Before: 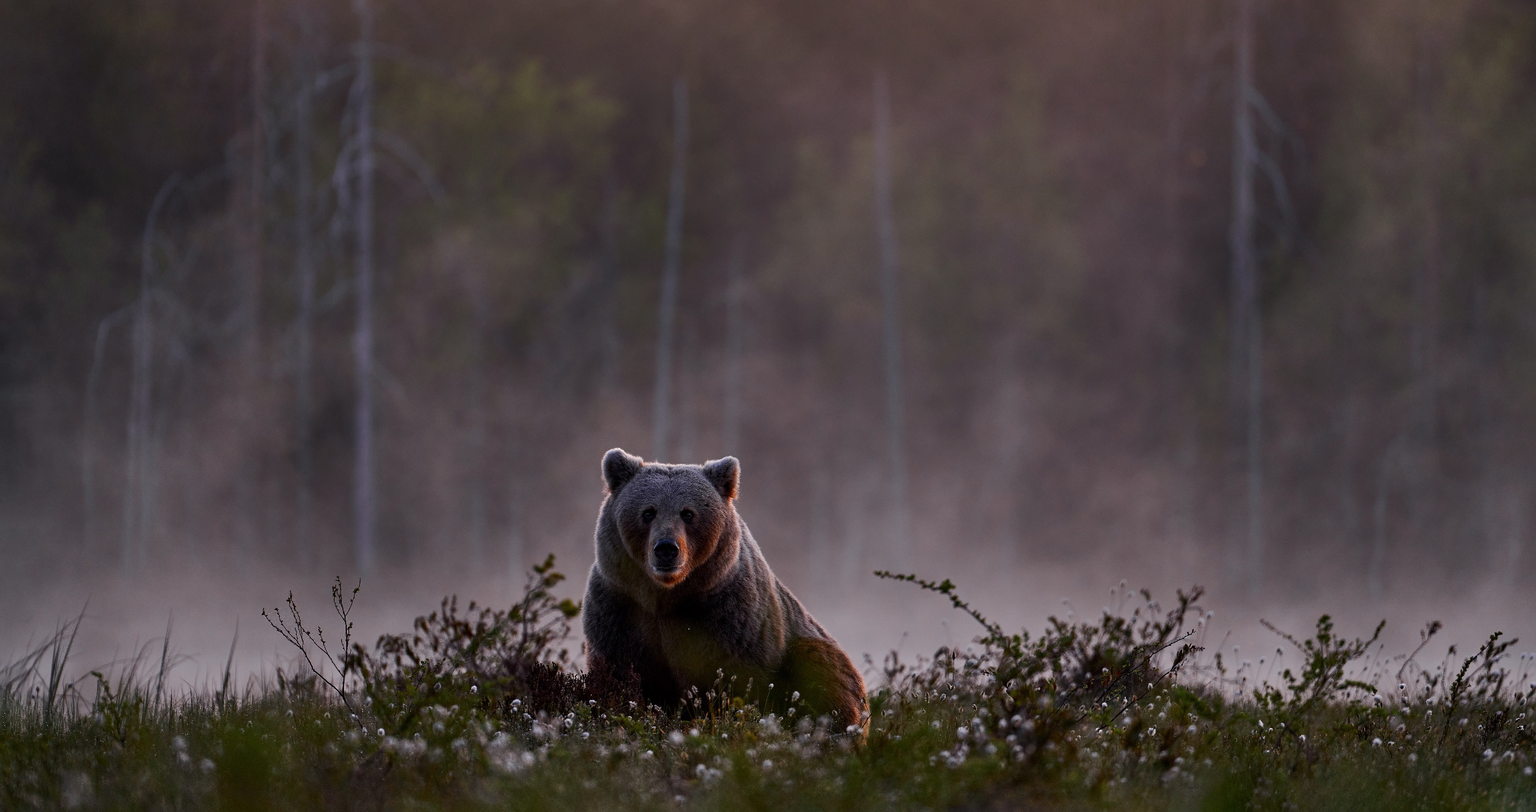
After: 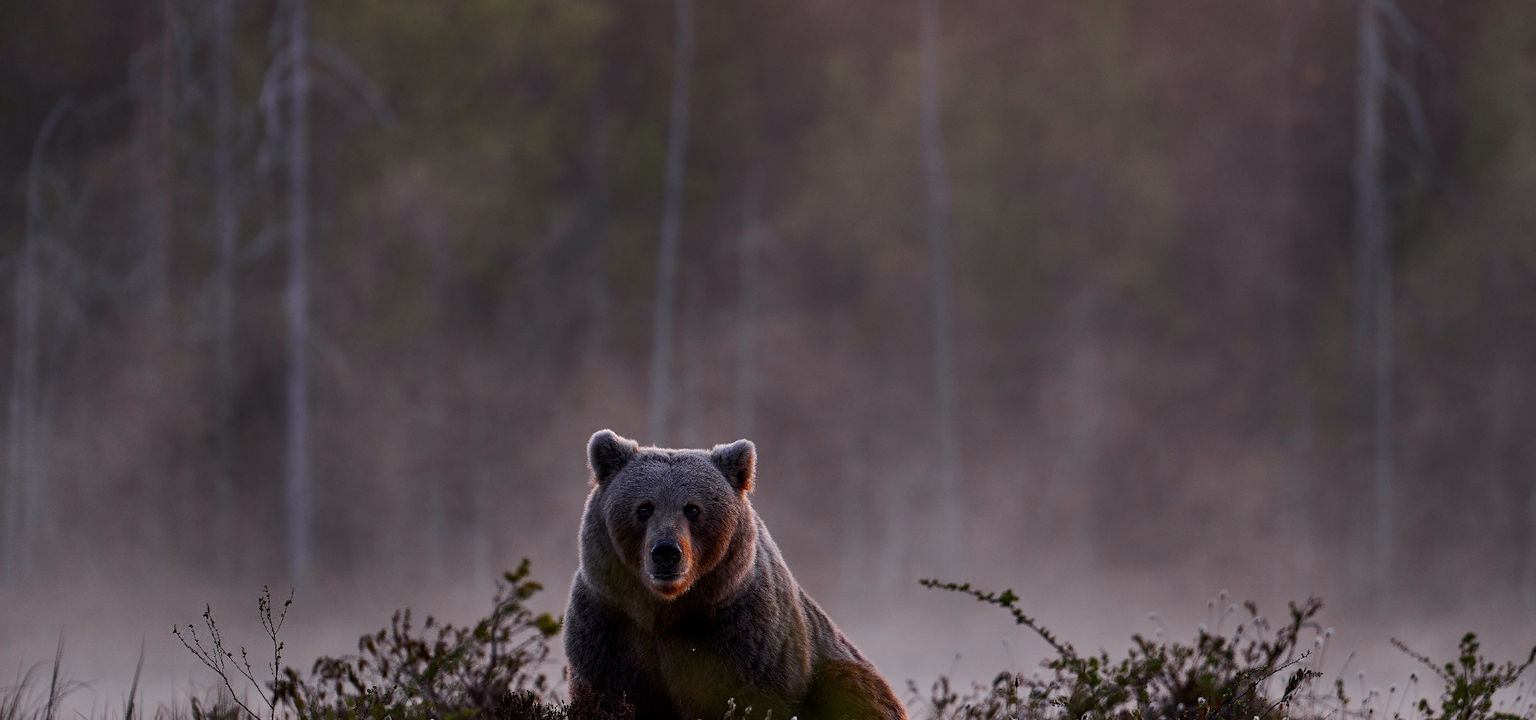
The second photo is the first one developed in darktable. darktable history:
crop: left 7.856%, top 11.836%, right 10.12%, bottom 15.387%
color balance: mode lift, gamma, gain (sRGB)
